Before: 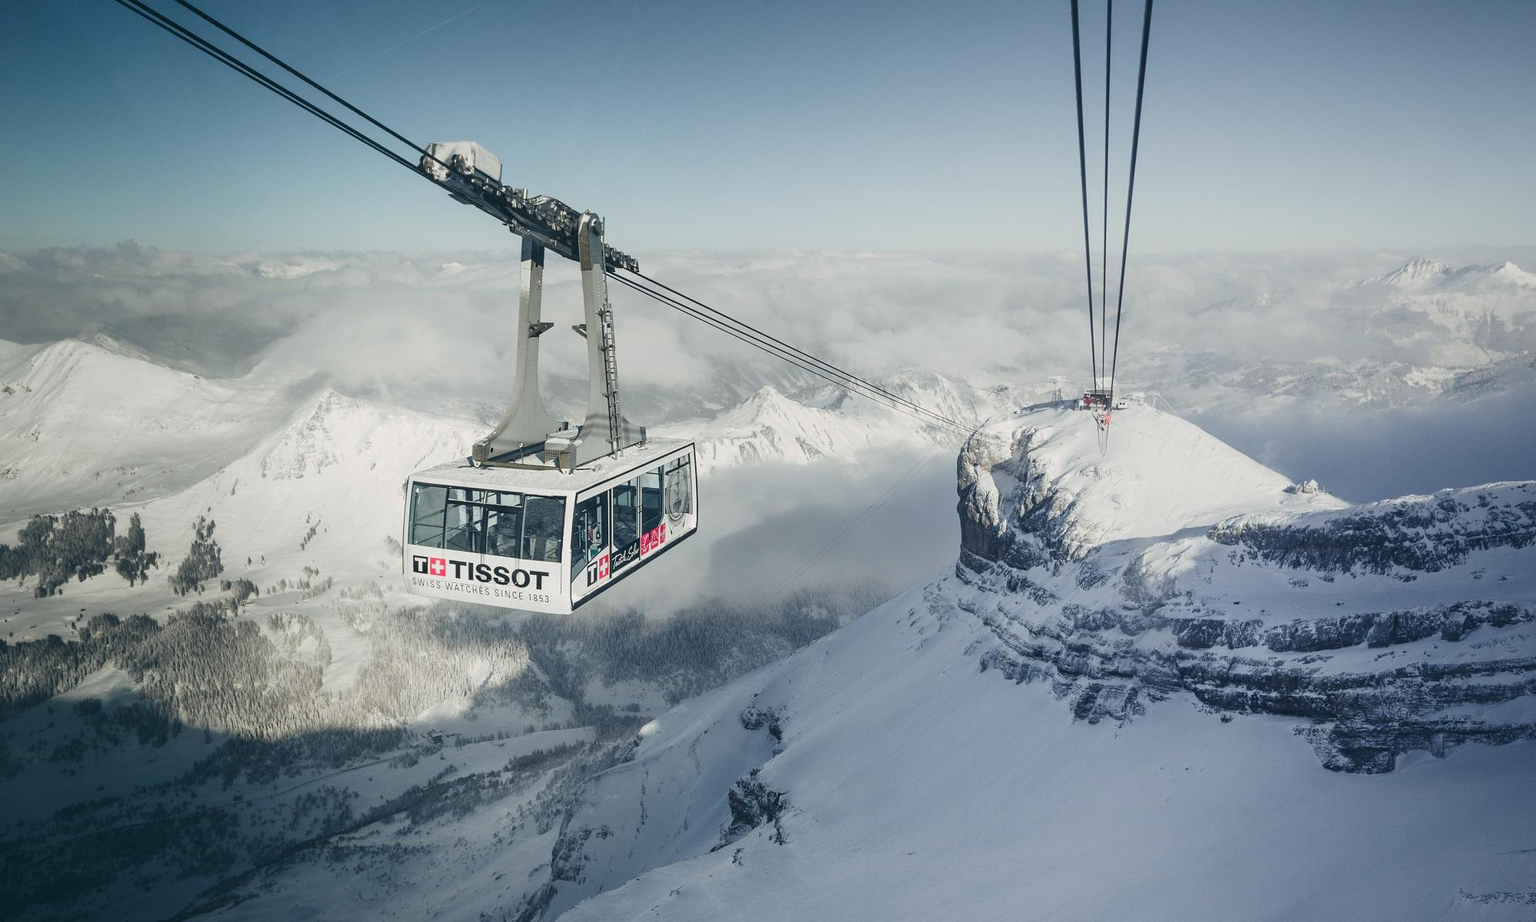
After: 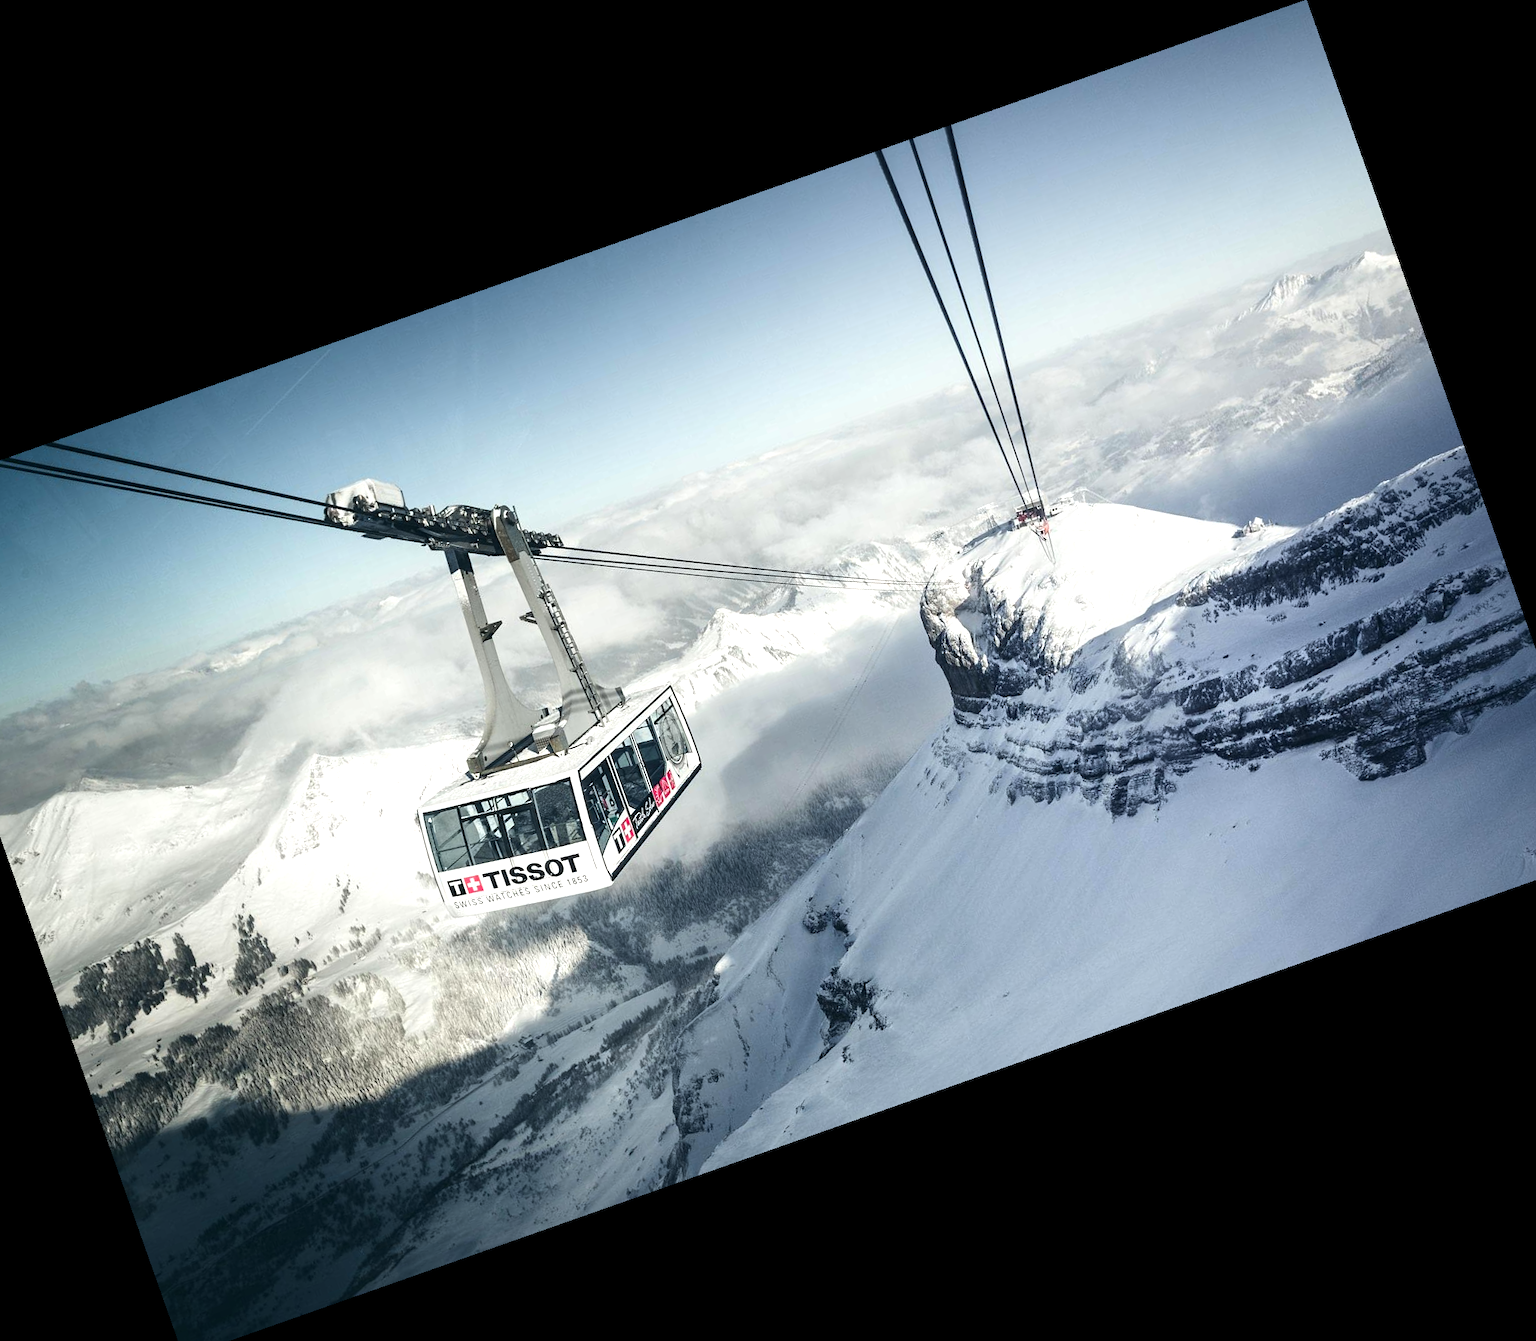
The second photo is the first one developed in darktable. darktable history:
local contrast: mode bilateral grid, contrast 20, coarseness 50, detail 120%, midtone range 0.2
crop and rotate: angle 19.43°, left 6.812%, right 4.125%, bottom 1.087%
tone equalizer: -8 EV -0.75 EV, -7 EV -0.7 EV, -6 EV -0.6 EV, -5 EV -0.4 EV, -3 EV 0.4 EV, -2 EV 0.6 EV, -1 EV 0.7 EV, +0 EV 0.75 EV, edges refinement/feathering 500, mask exposure compensation -1.57 EV, preserve details no
